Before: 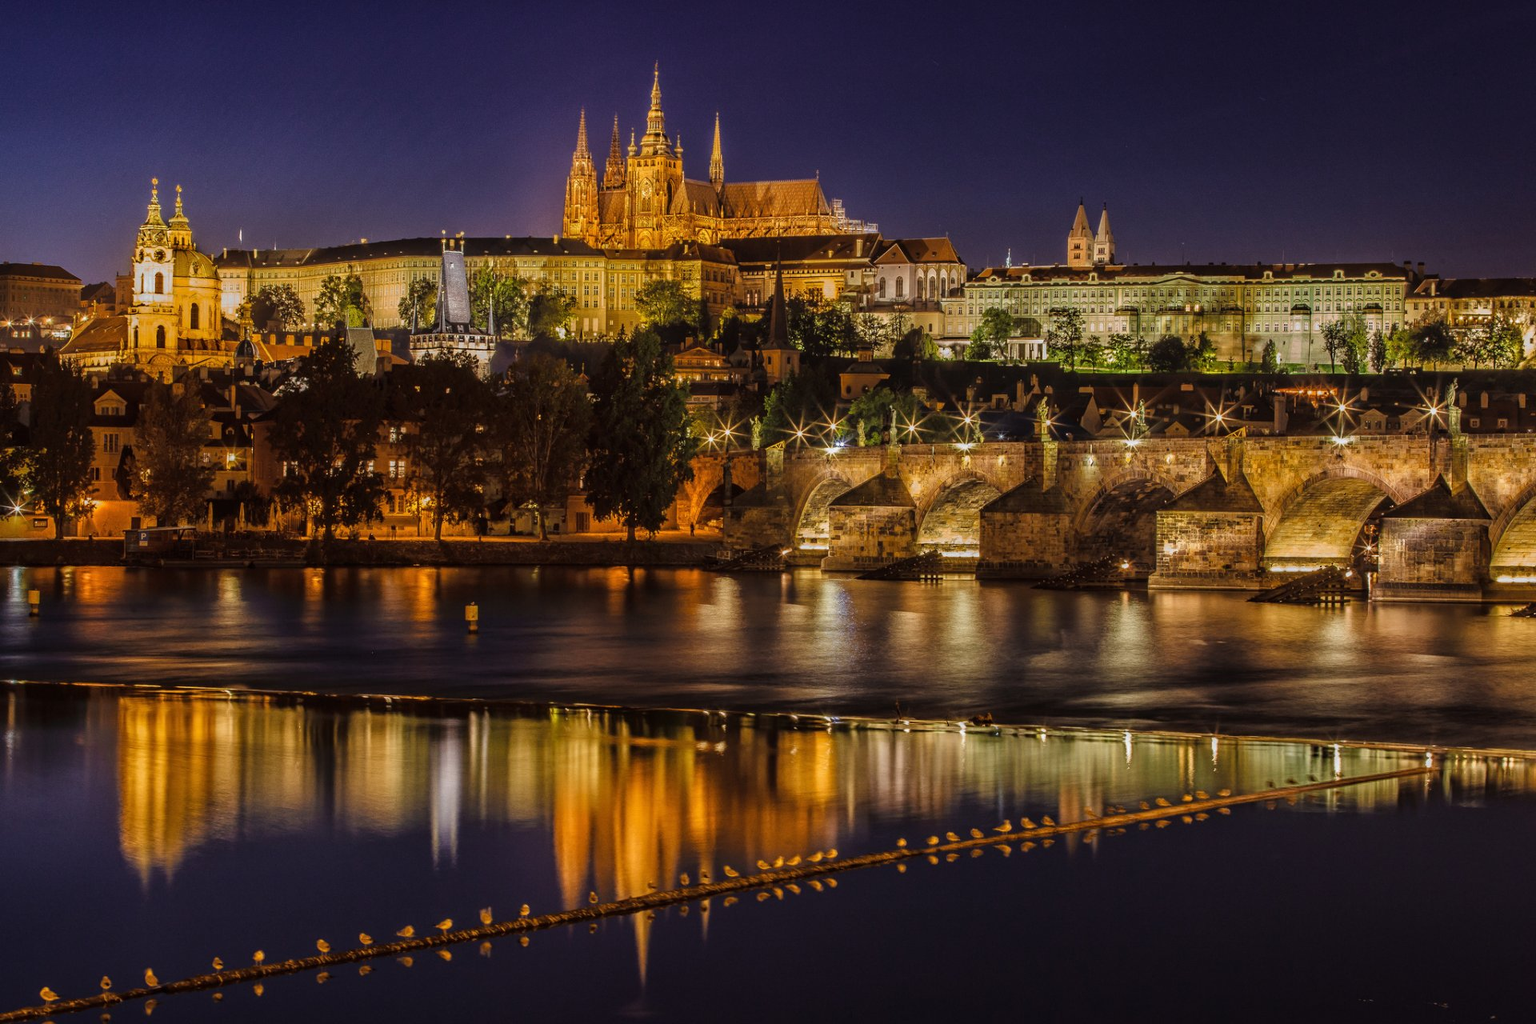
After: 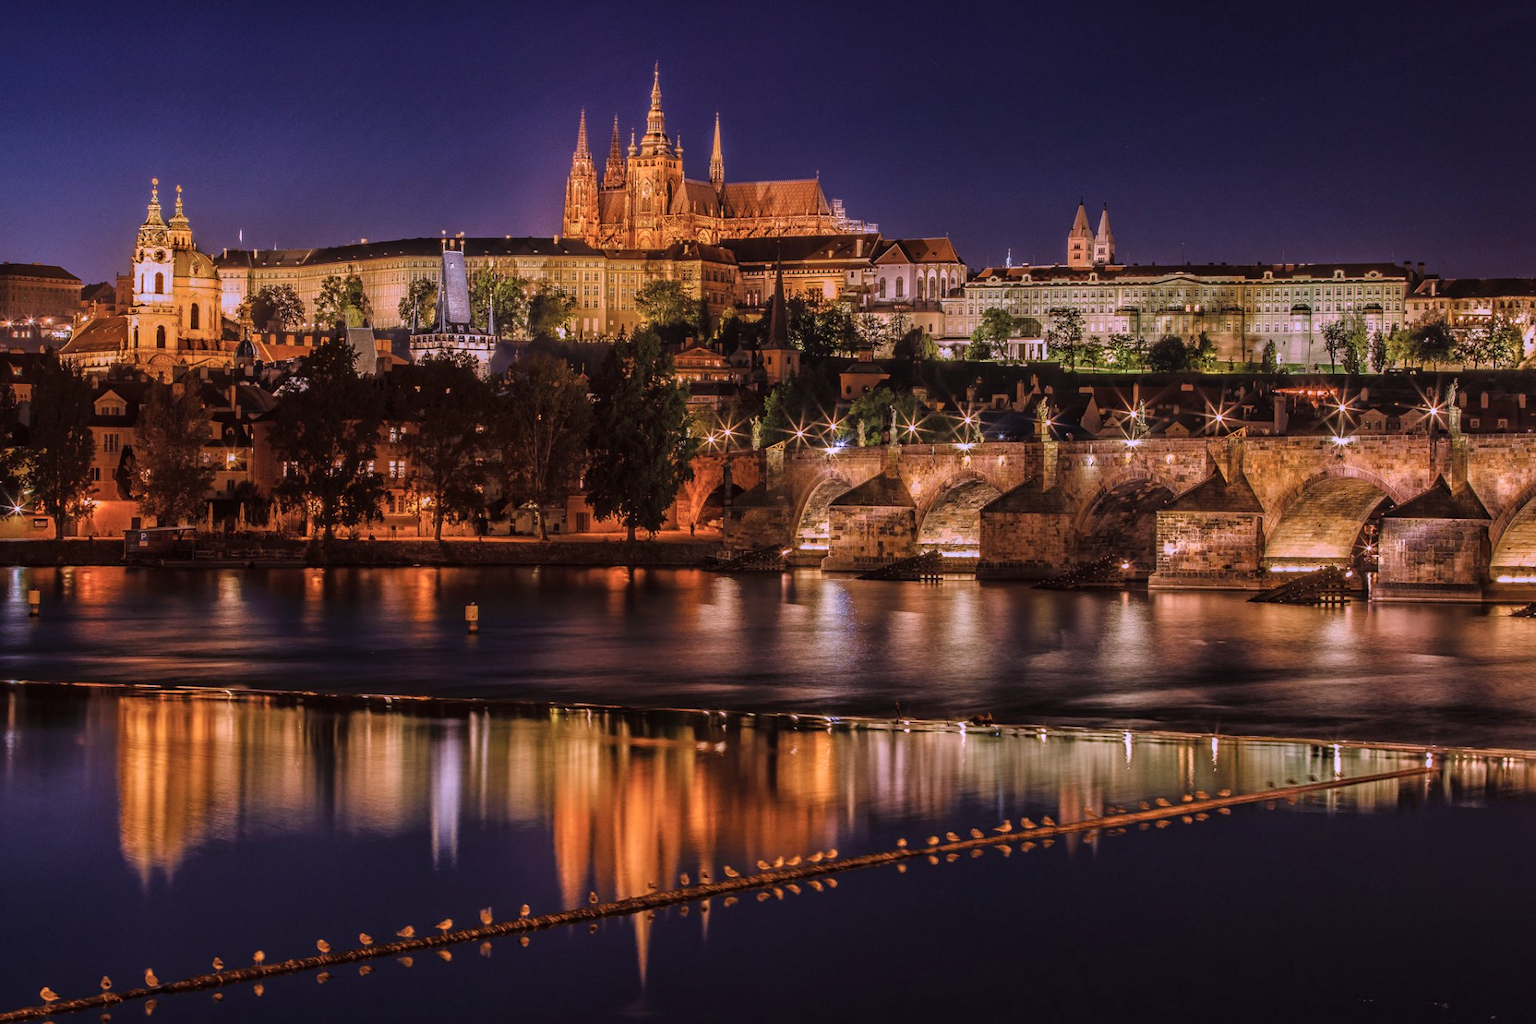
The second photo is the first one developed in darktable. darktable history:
color correction: highlights a* 15.24, highlights b* -24.86
